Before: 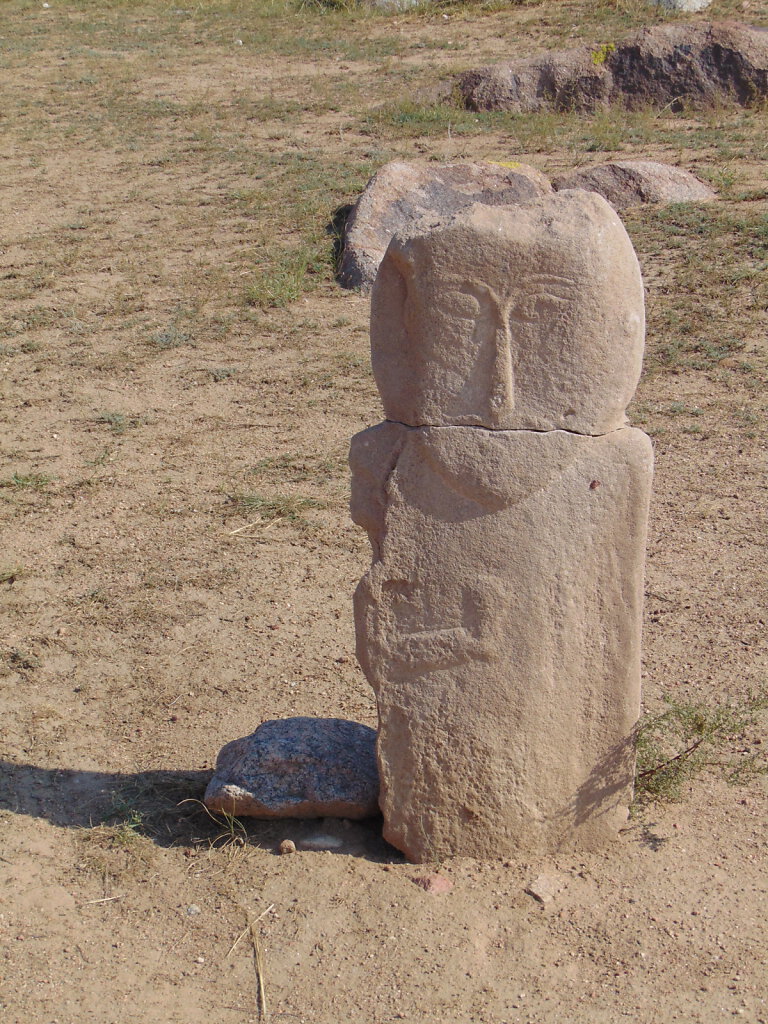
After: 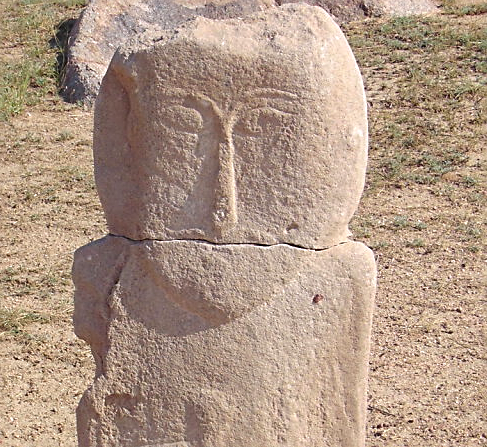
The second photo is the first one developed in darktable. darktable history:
crop: left 36.148%, top 18.184%, right 0.402%, bottom 38.122%
sharpen: on, module defaults
exposure: exposure 0.49 EV, compensate highlight preservation false
